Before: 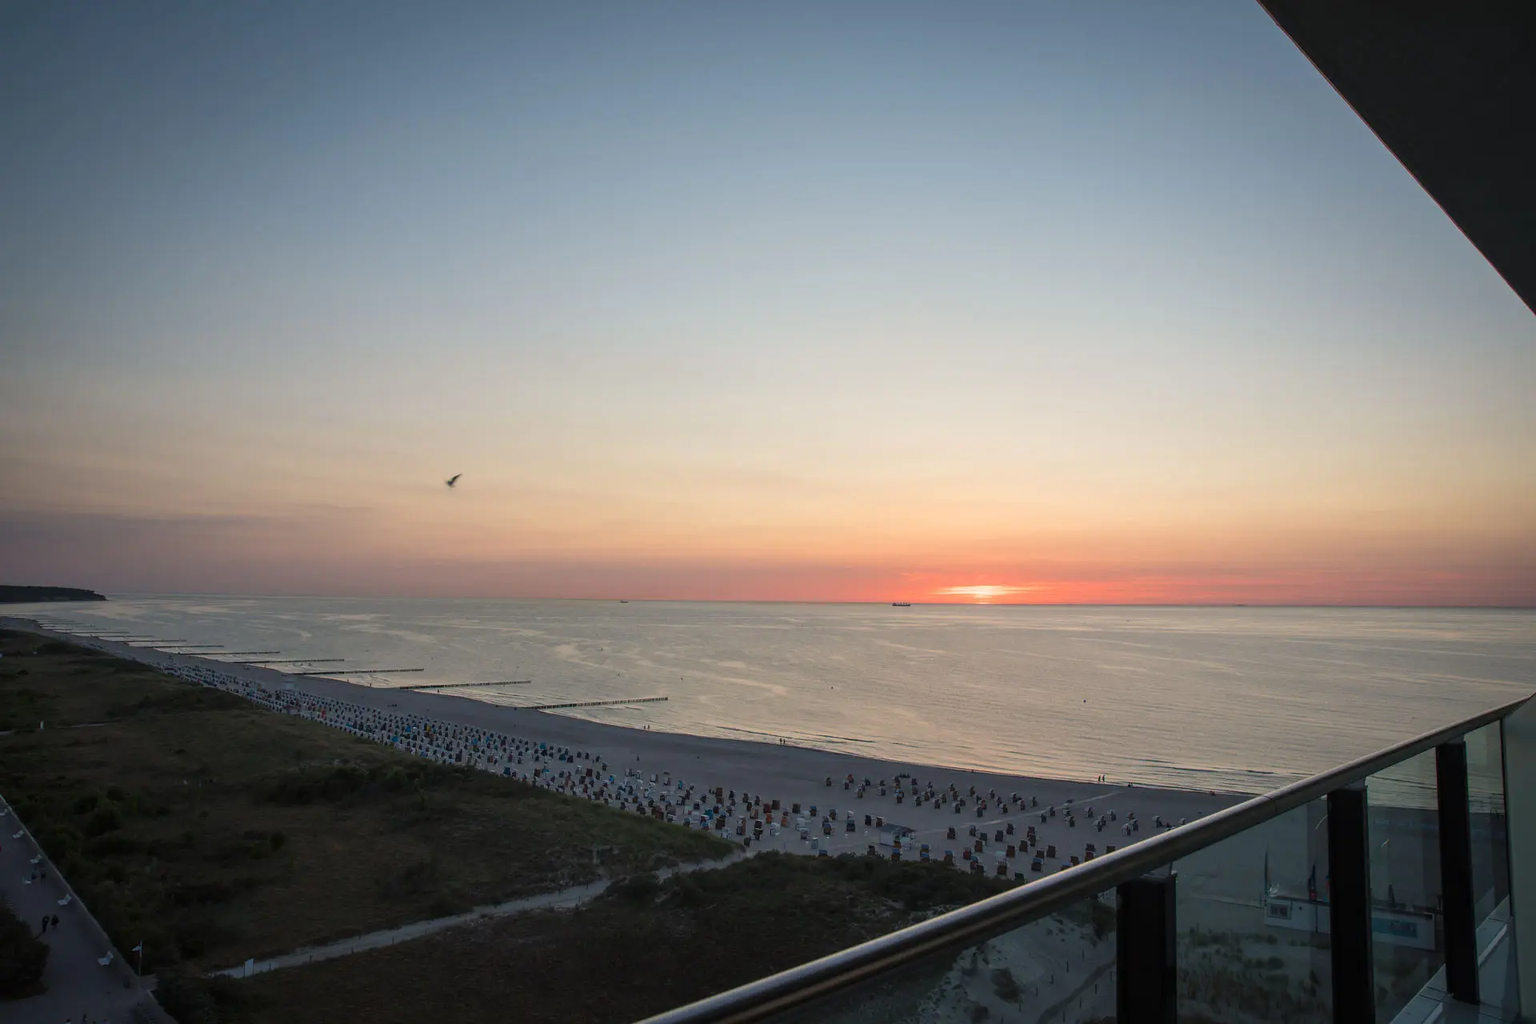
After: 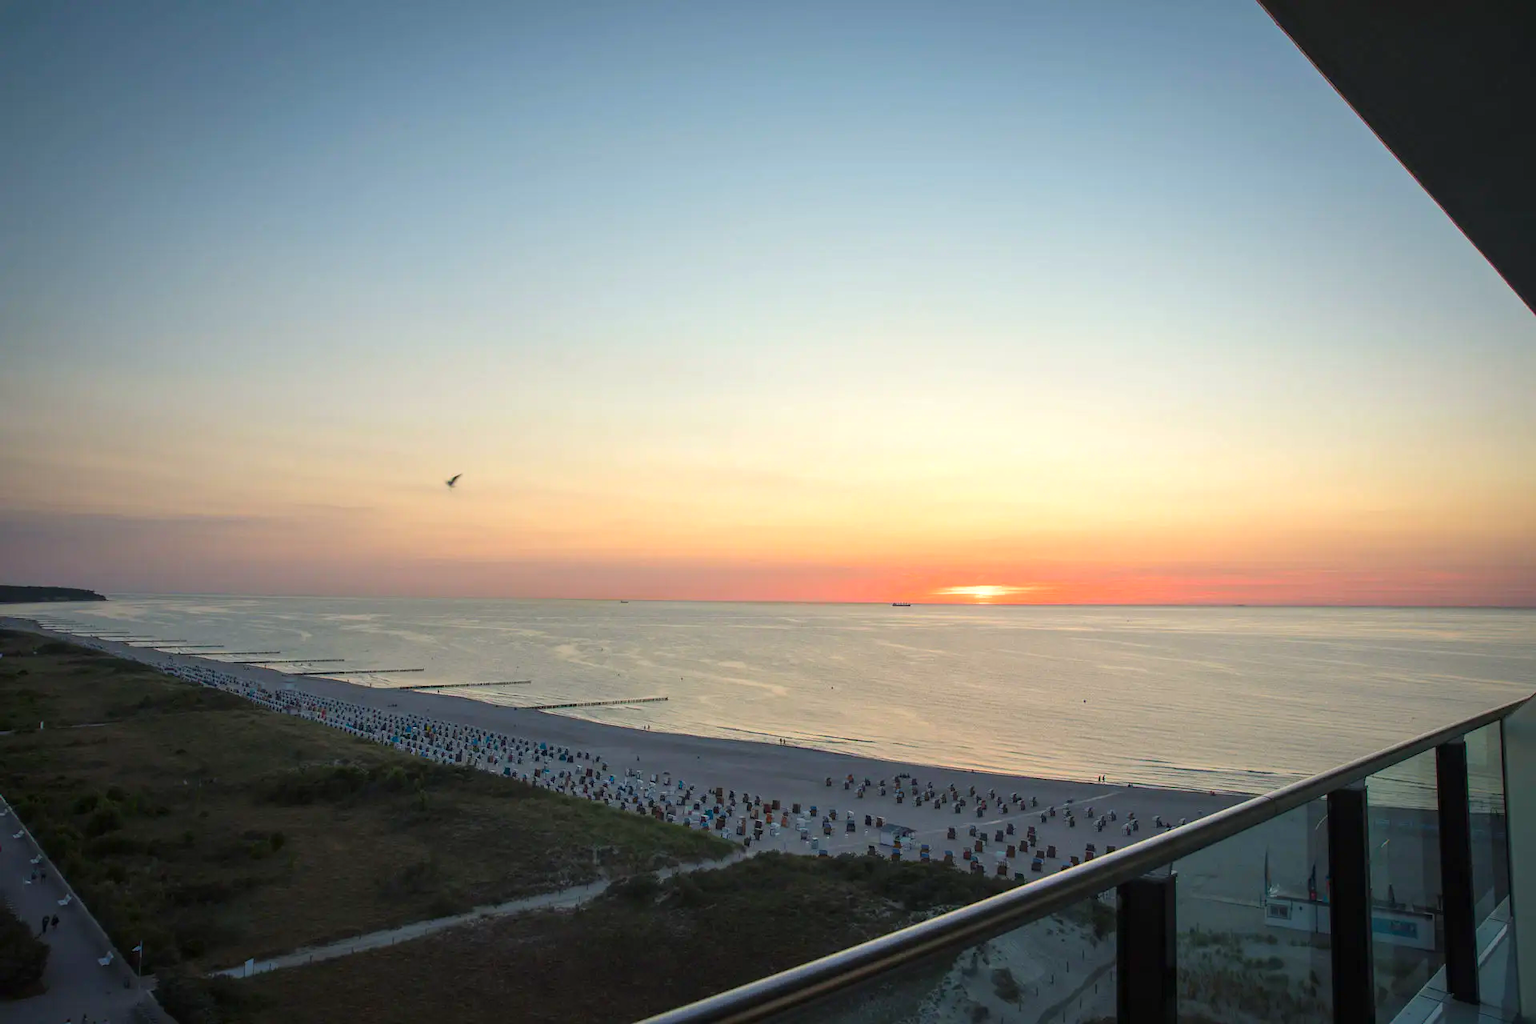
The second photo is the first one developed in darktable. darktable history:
color balance rgb: perceptual saturation grading › global saturation 19.401%, perceptual brilliance grading › global brilliance 10.173%, perceptual brilliance grading › shadows 15.663%
color correction: highlights a* -2.66, highlights b* 2.41
